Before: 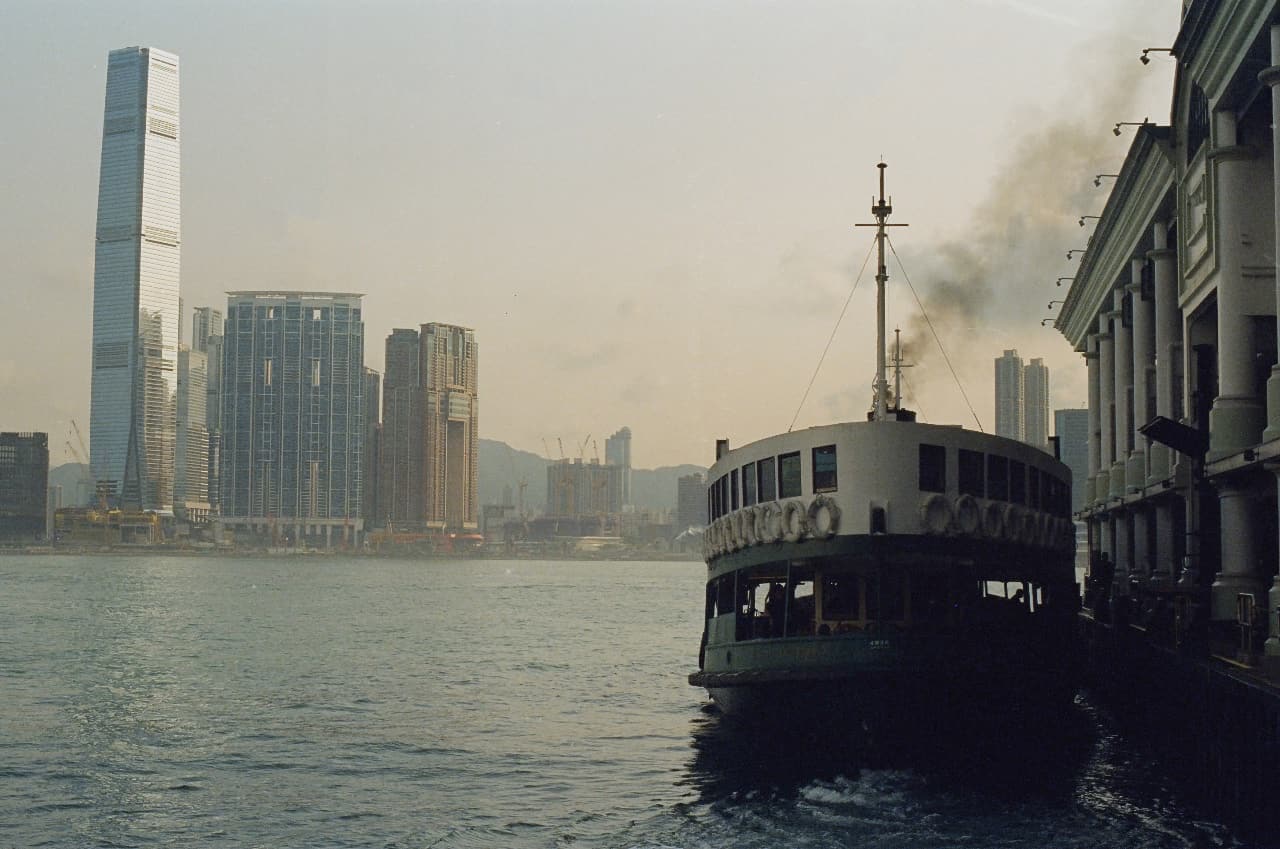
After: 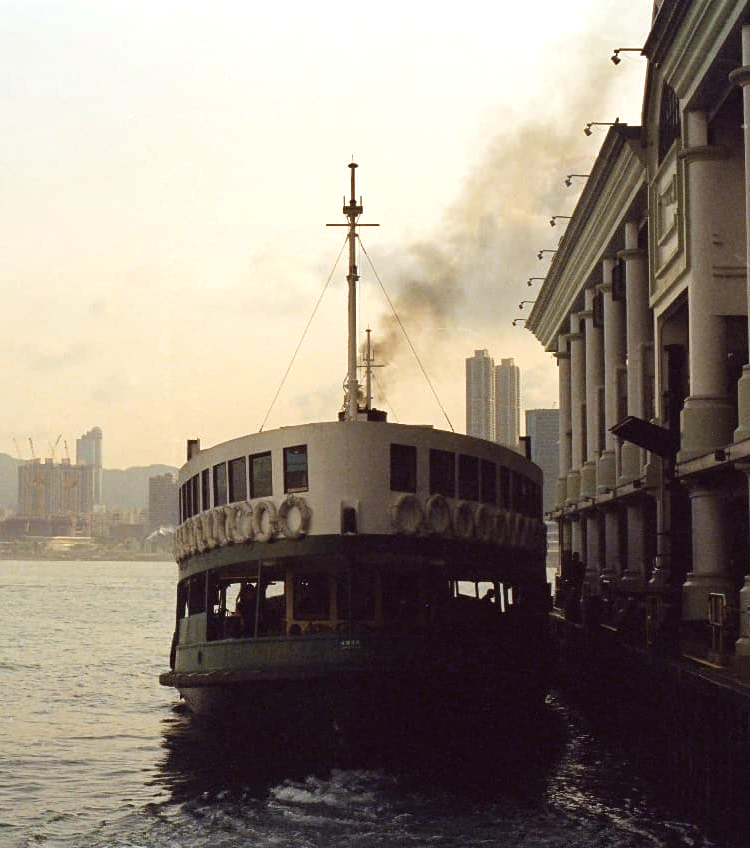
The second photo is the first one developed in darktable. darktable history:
exposure: black level correction 0, exposure 0.7 EV, compensate exposure bias true, compensate highlight preservation false
crop: left 41.402%
rgb levels: mode RGB, independent channels, levels [[0, 0.5, 1], [0, 0.521, 1], [0, 0.536, 1]]
